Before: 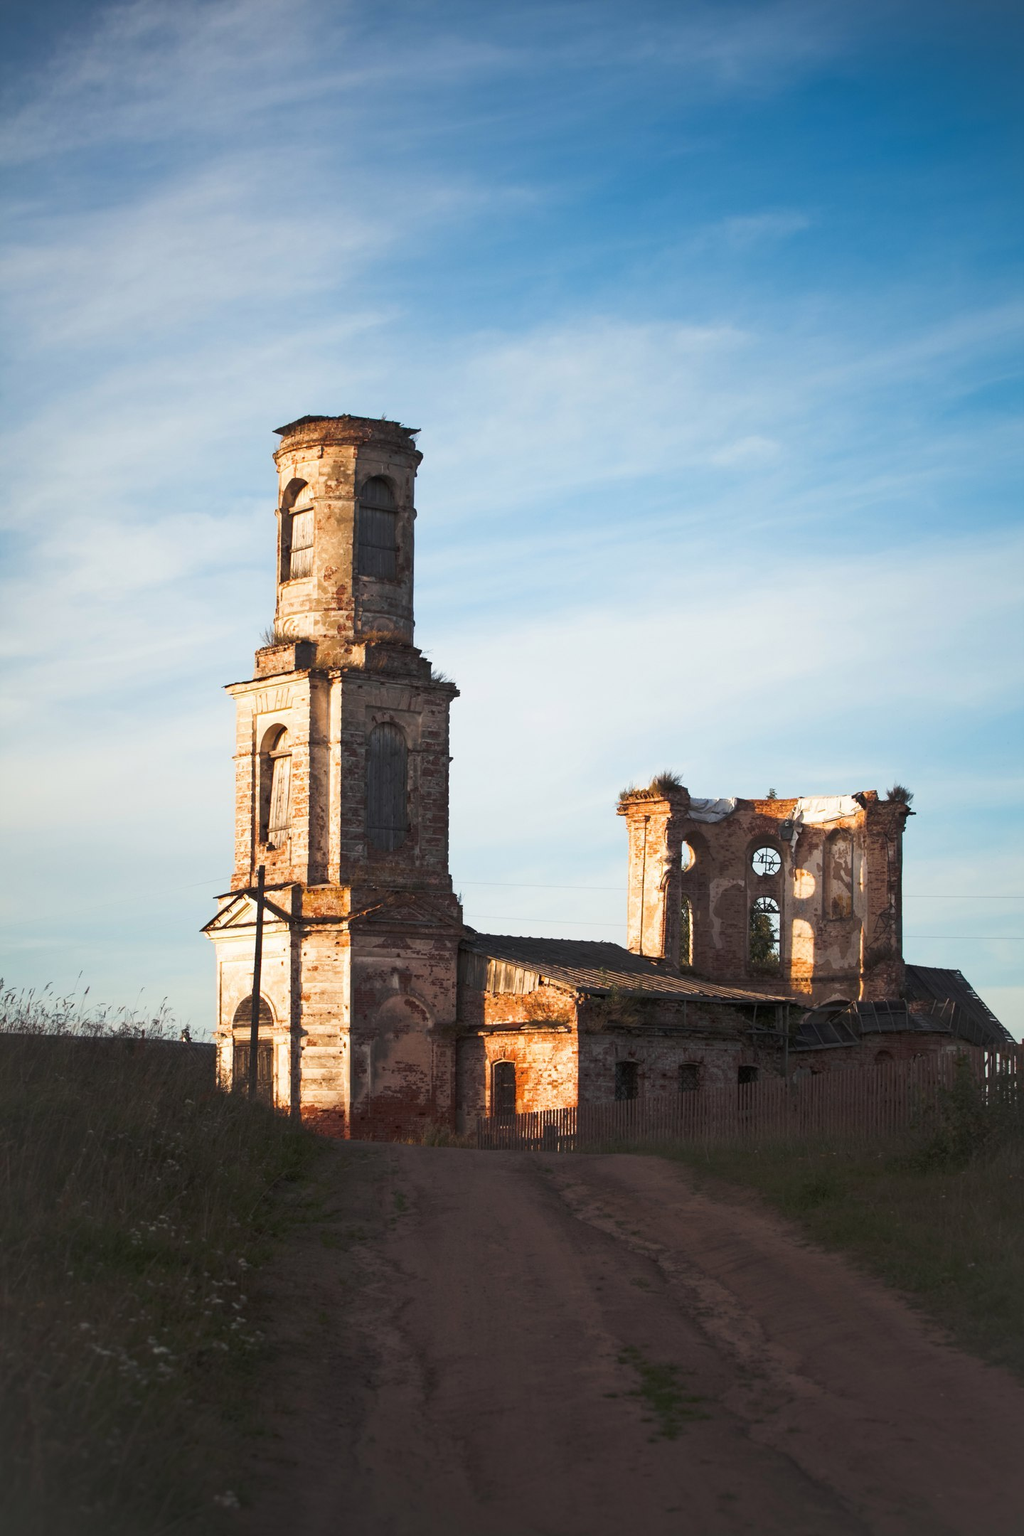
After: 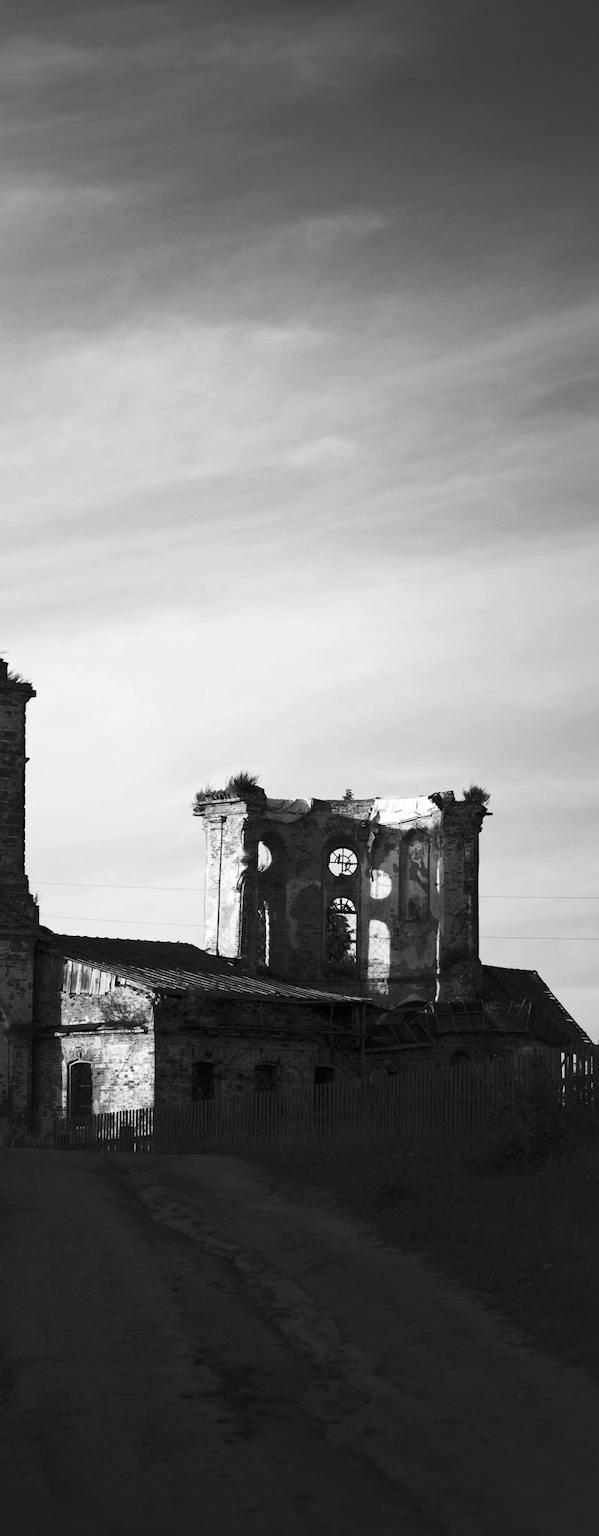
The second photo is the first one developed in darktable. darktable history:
color calibration: illuminant as shot in camera, x 0.358, y 0.373, temperature 4628.91 K
color balance rgb: perceptual saturation grading › highlights -31.88%, perceptual saturation grading › mid-tones 5.8%, perceptual saturation grading › shadows 18.12%, perceptual brilliance grading › highlights 3.62%, perceptual brilliance grading › mid-tones -18.12%, perceptual brilliance grading › shadows -41.3%
monochrome: on, module defaults
crop: left 41.402%
